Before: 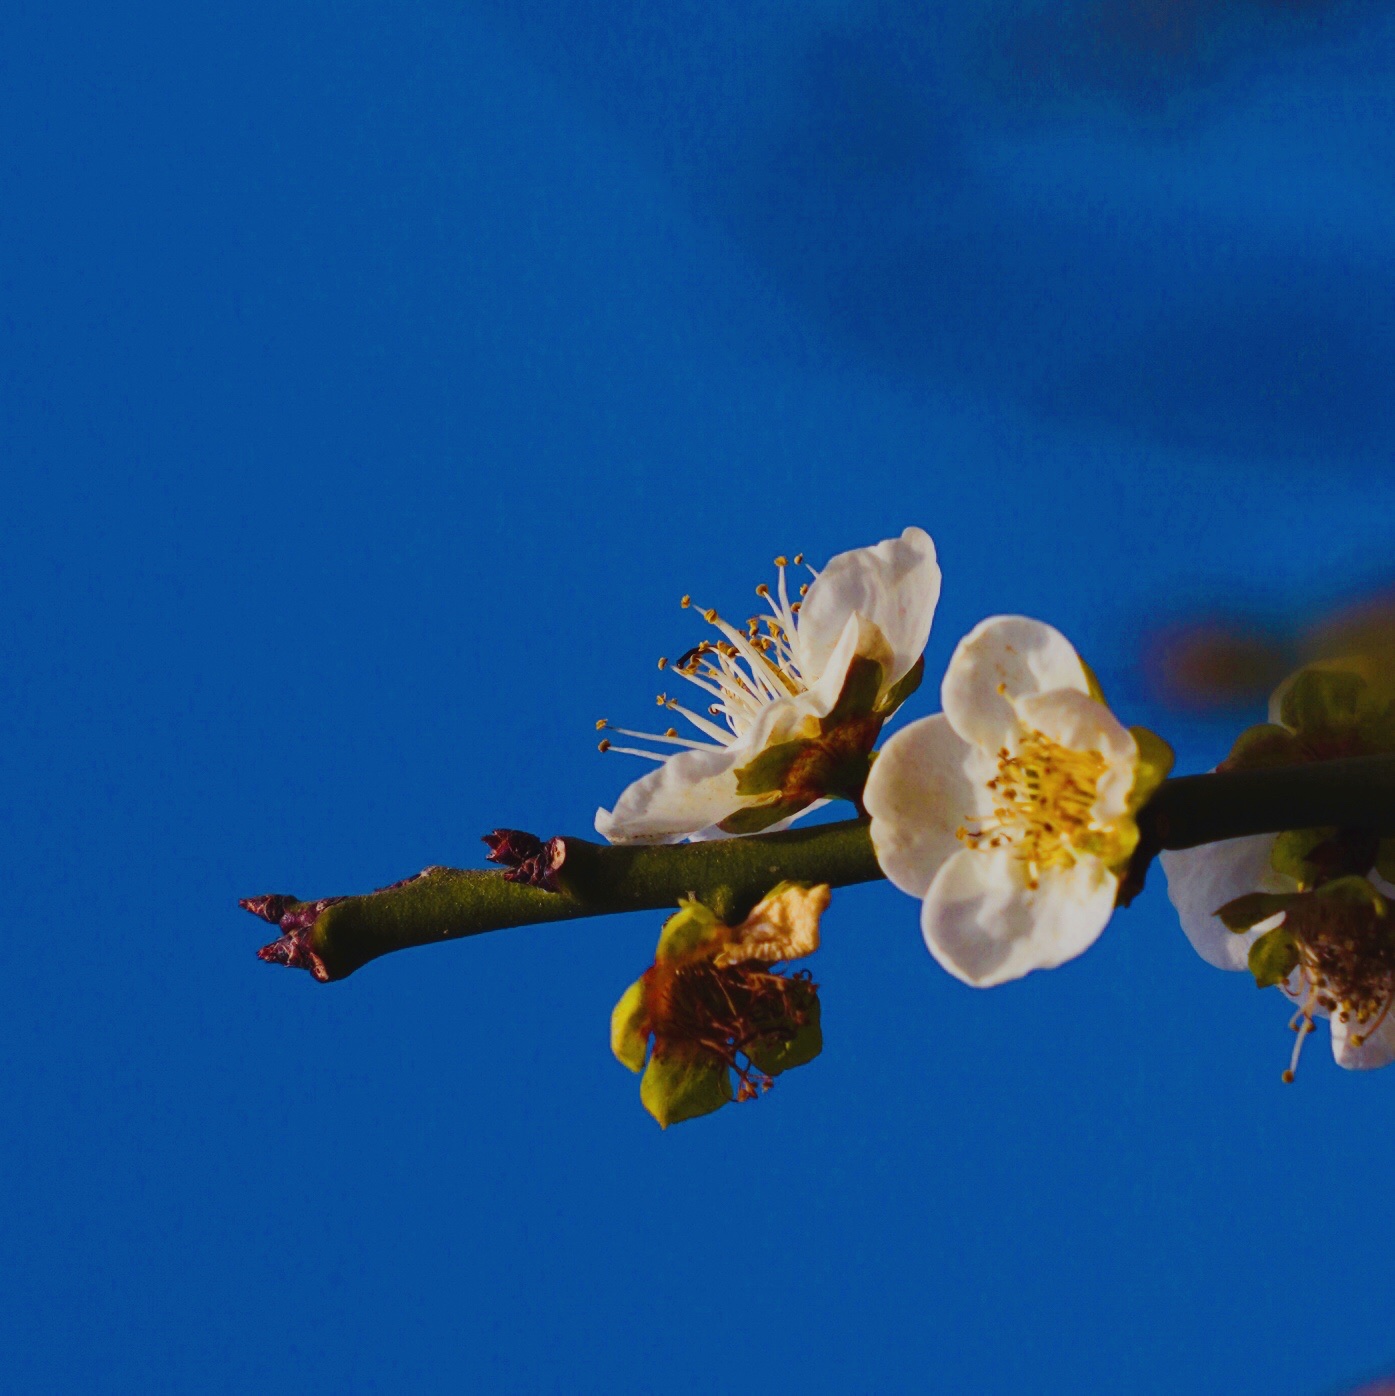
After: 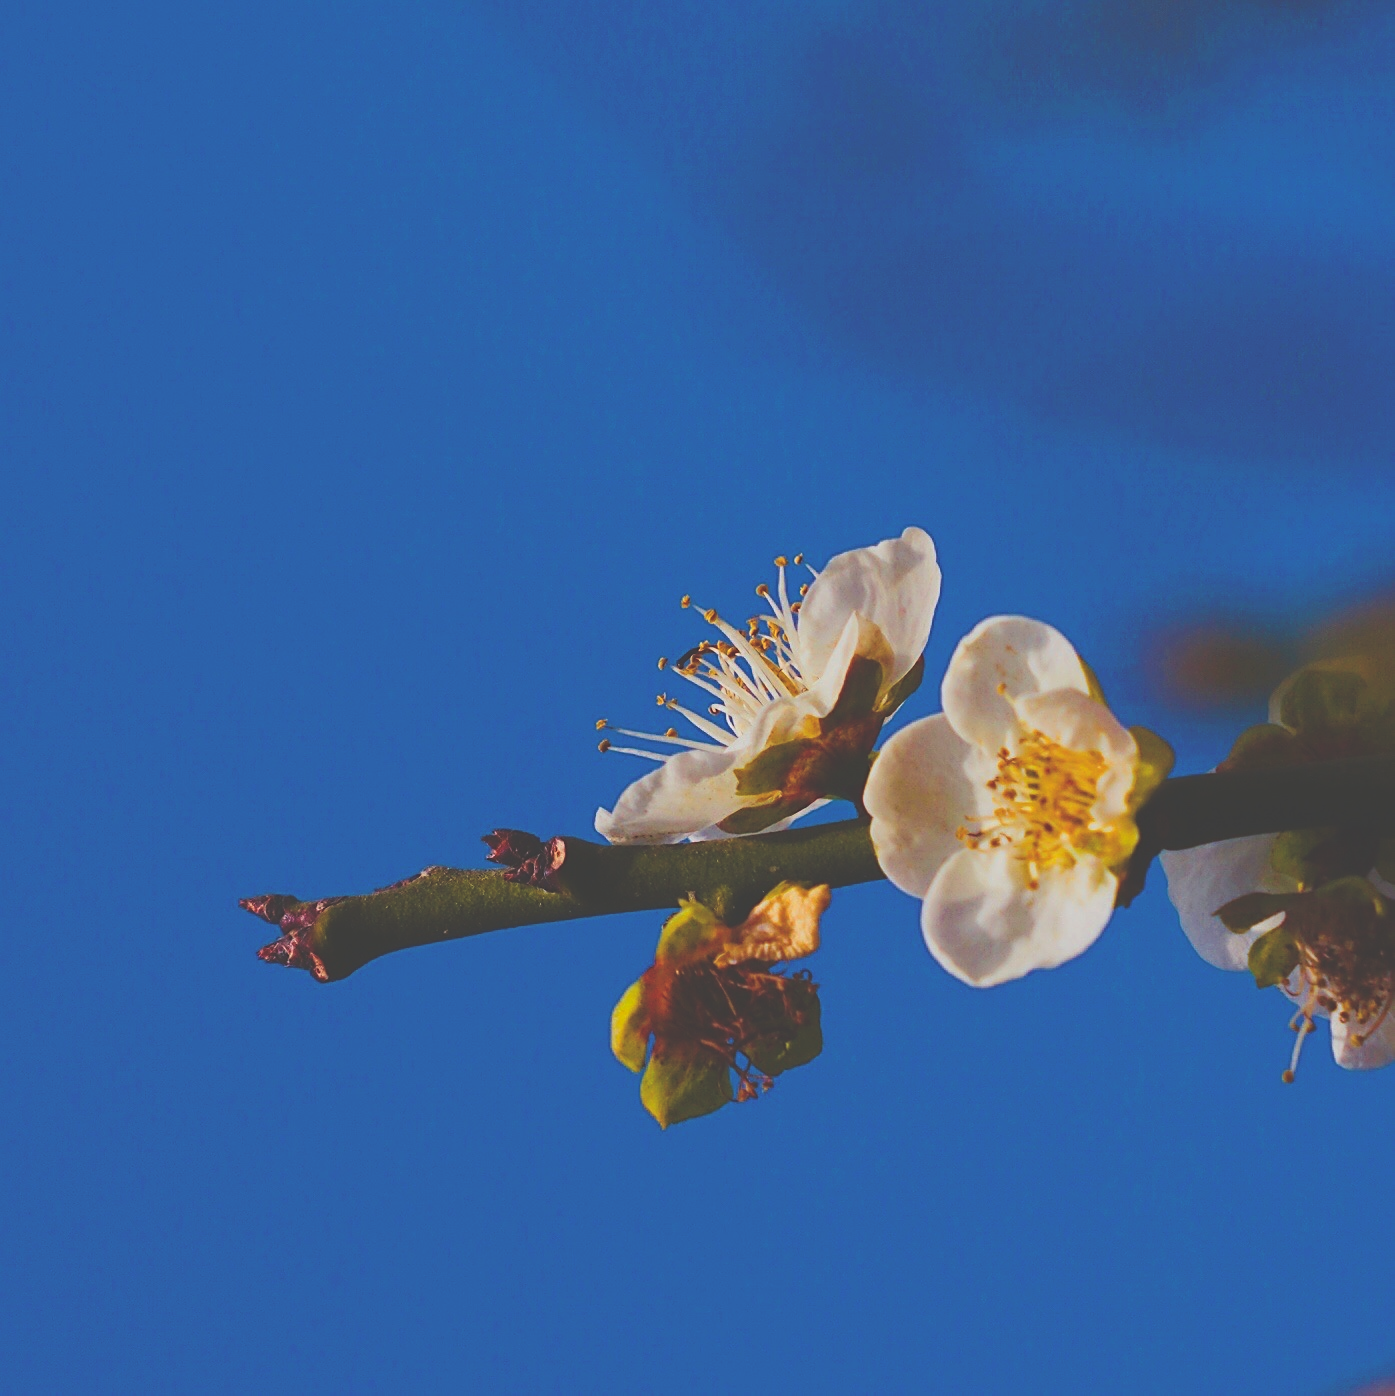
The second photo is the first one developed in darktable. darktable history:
exposure: black level correction -0.04, exposure 0.064 EV, compensate exposure bias true, compensate highlight preservation false
sharpen: on, module defaults
